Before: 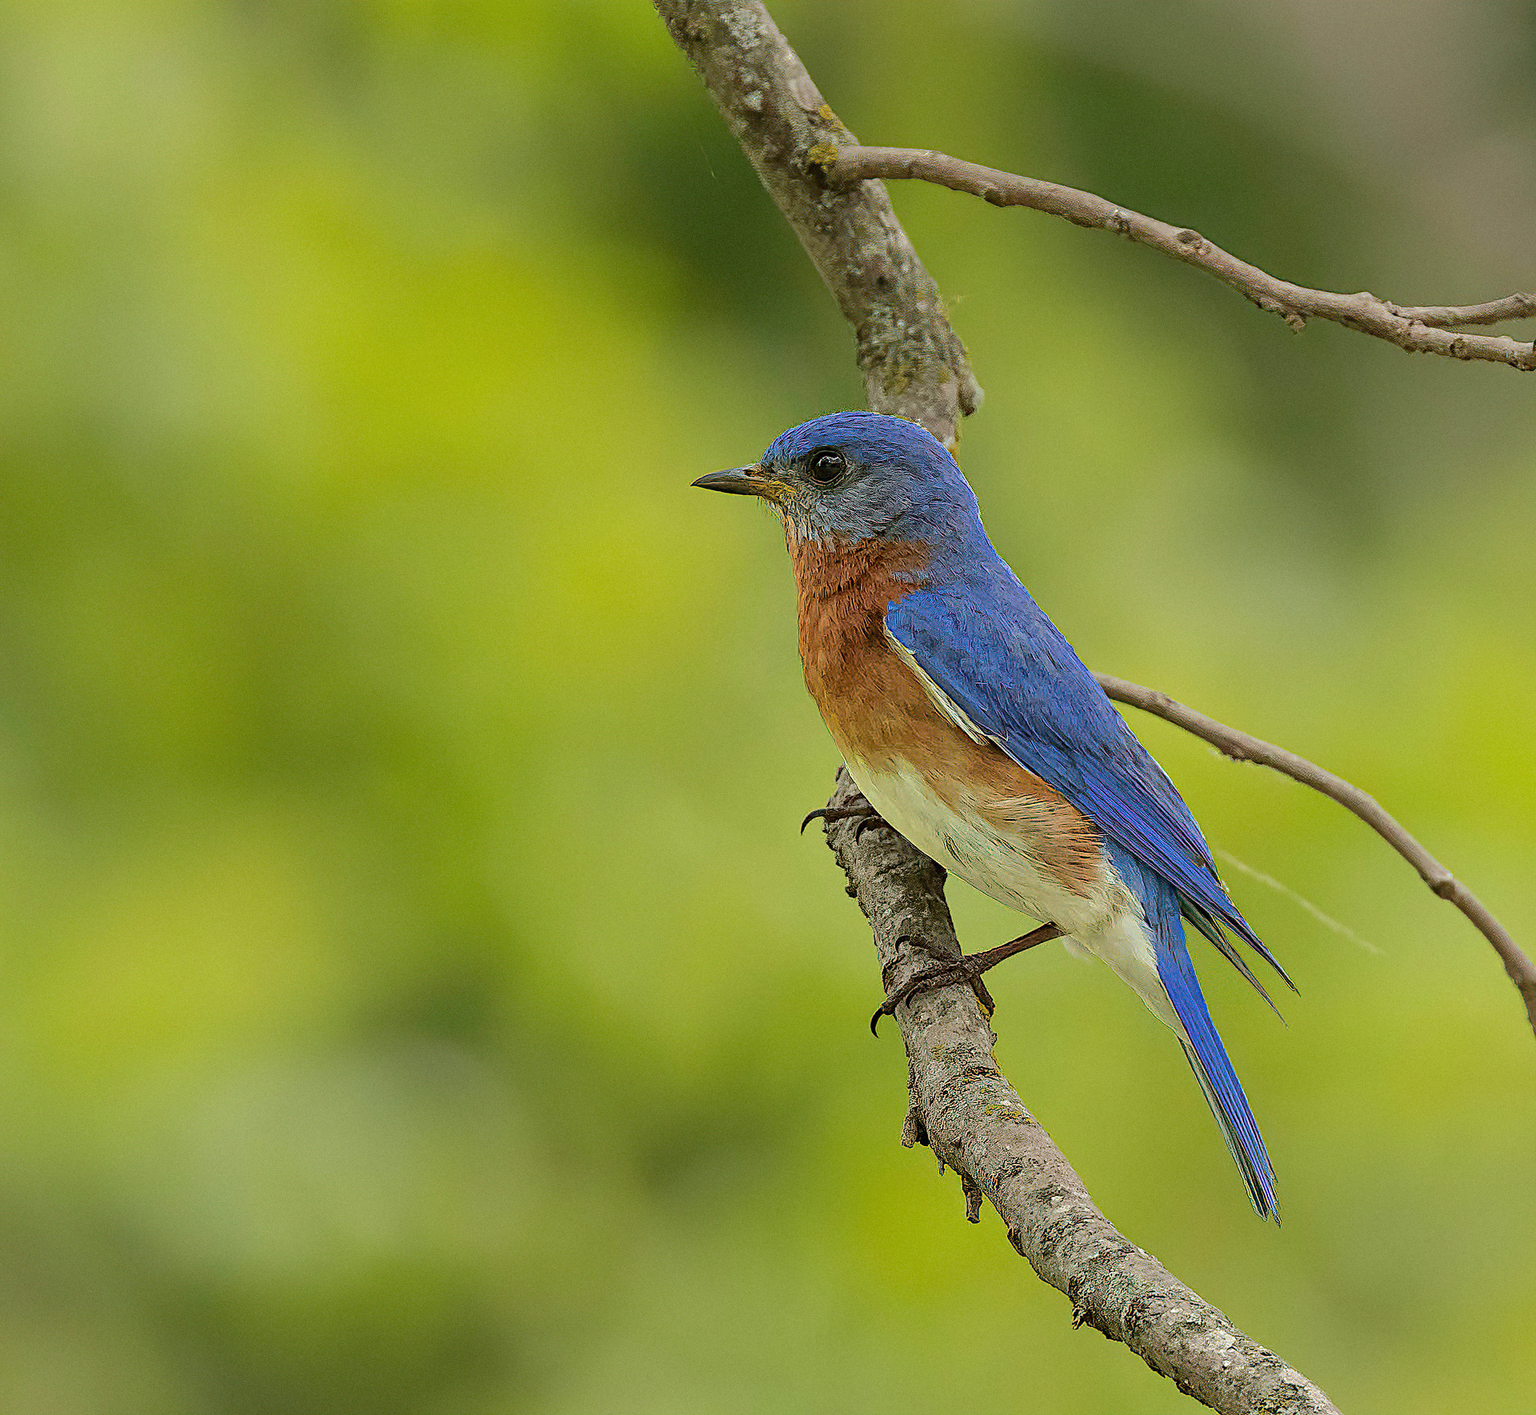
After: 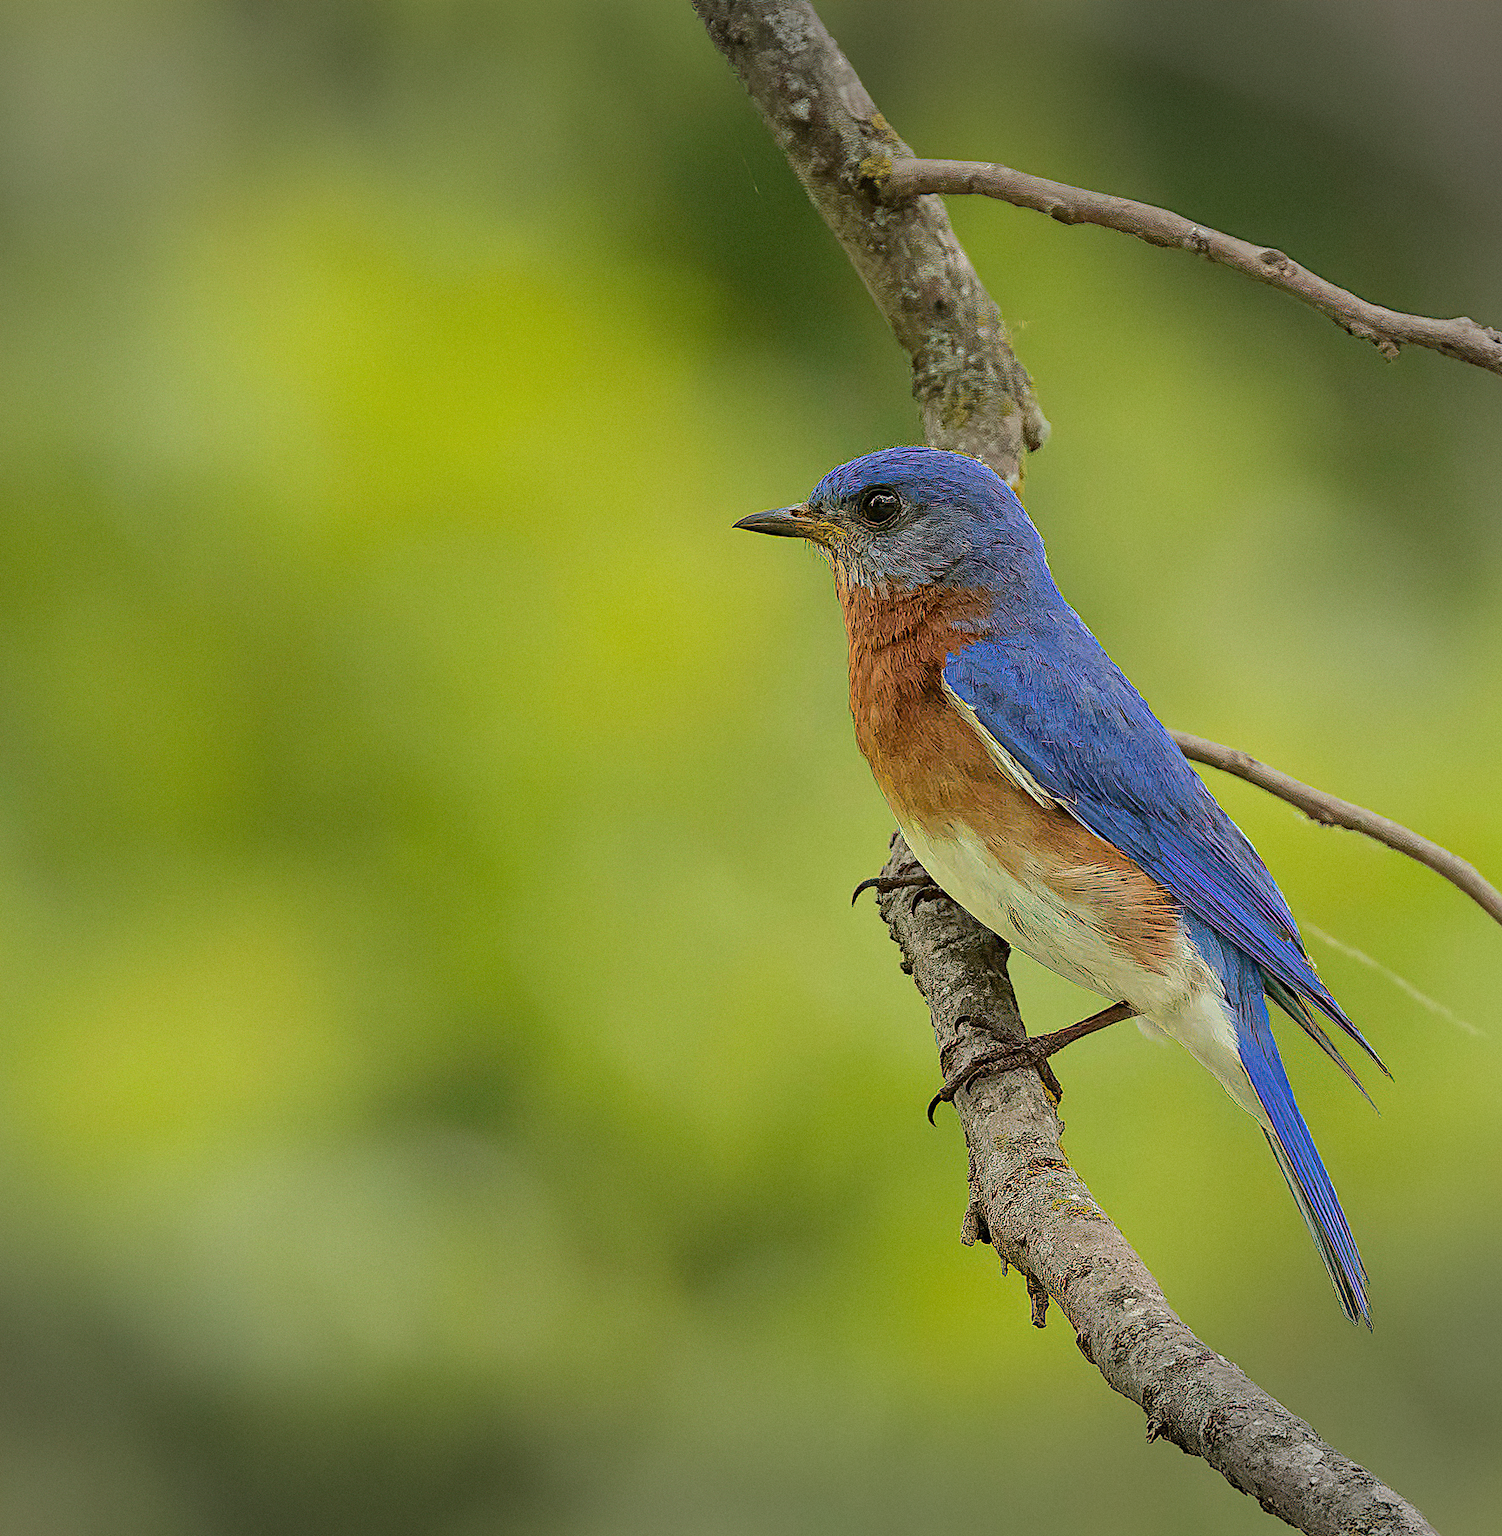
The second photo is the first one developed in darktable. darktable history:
vignetting: fall-off start 100%, brightness -0.406, saturation -0.3, width/height ratio 1.324, dithering 8-bit output, unbound false
crop and rotate: left 1.088%, right 8.807%
